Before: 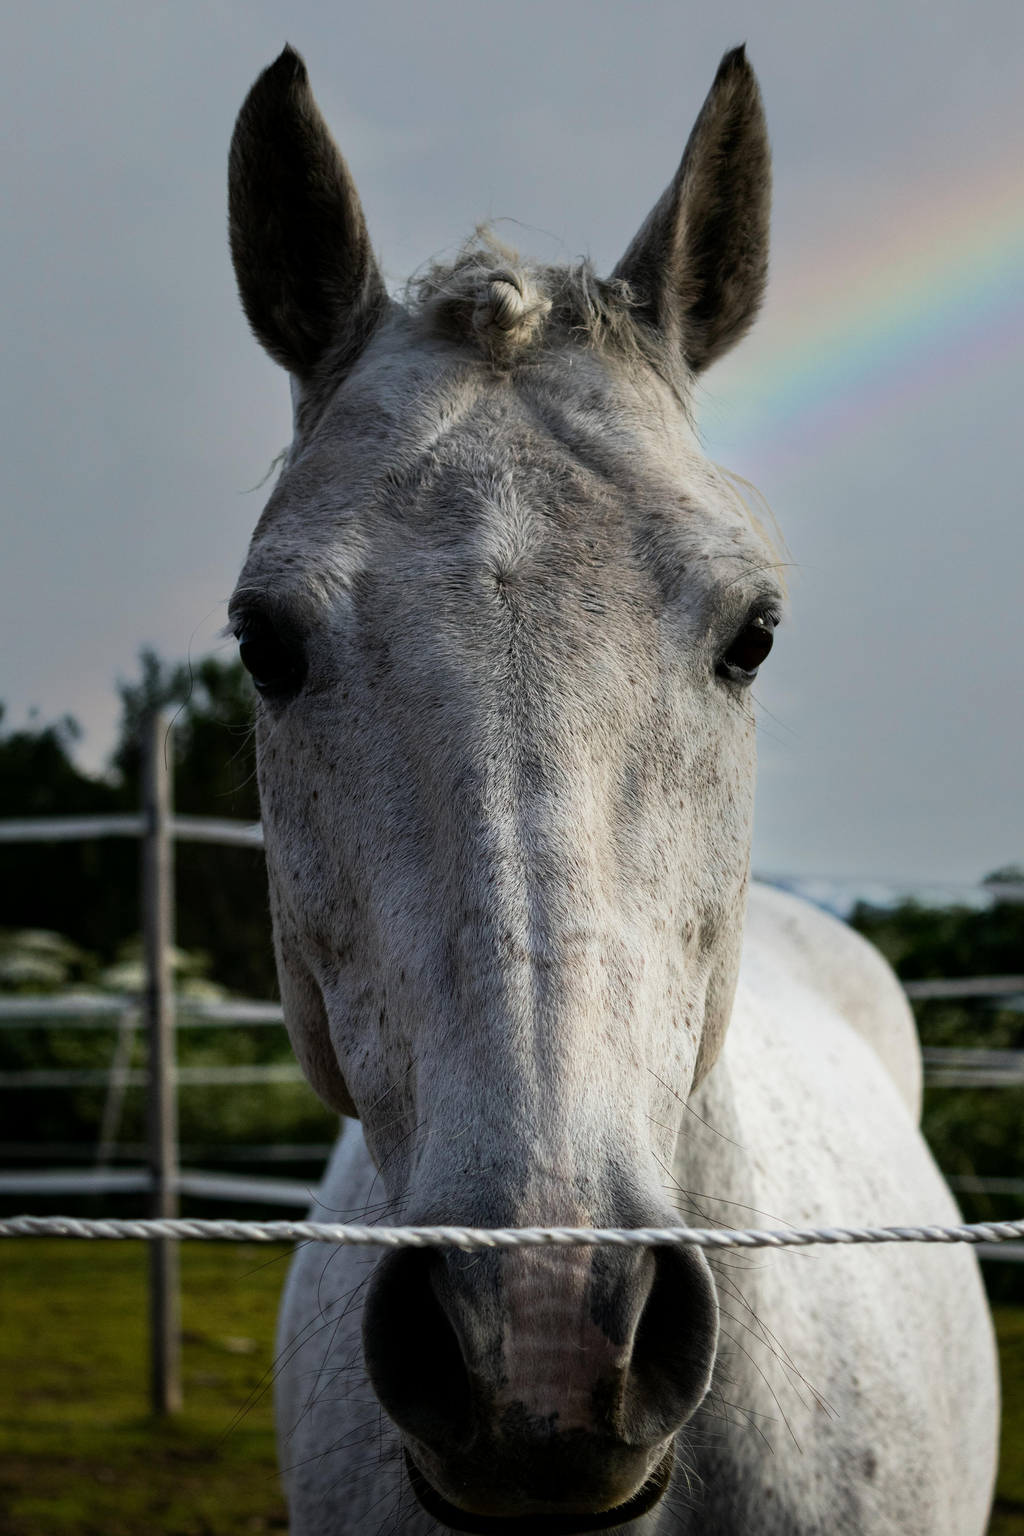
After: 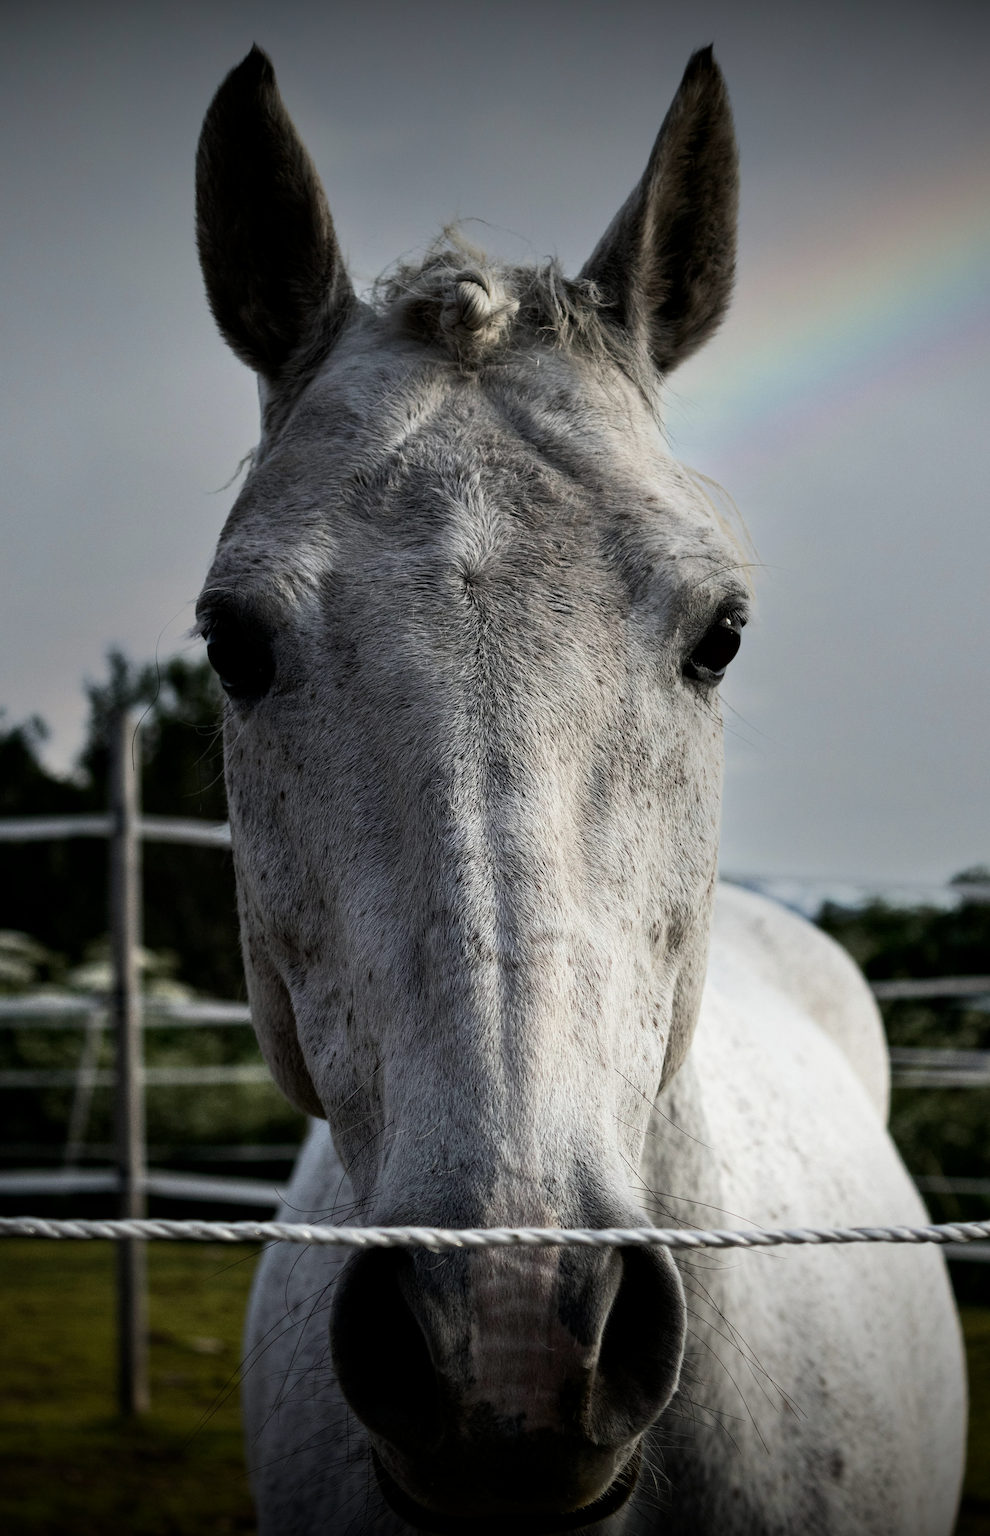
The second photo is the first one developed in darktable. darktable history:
vignetting: fall-off start 98.29%, fall-off radius 100%, brightness -1, saturation 0.5, width/height ratio 1.428
contrast equalizer: octaves 7, y [[0.6 ×6], [0.55 ×6], [0 ×6], [0 ×6], [0 ×6]], mix 0.2
contrast brightness saturation: contrast 0.1, saturation -0.3
crop and rotate: left 3.238%
